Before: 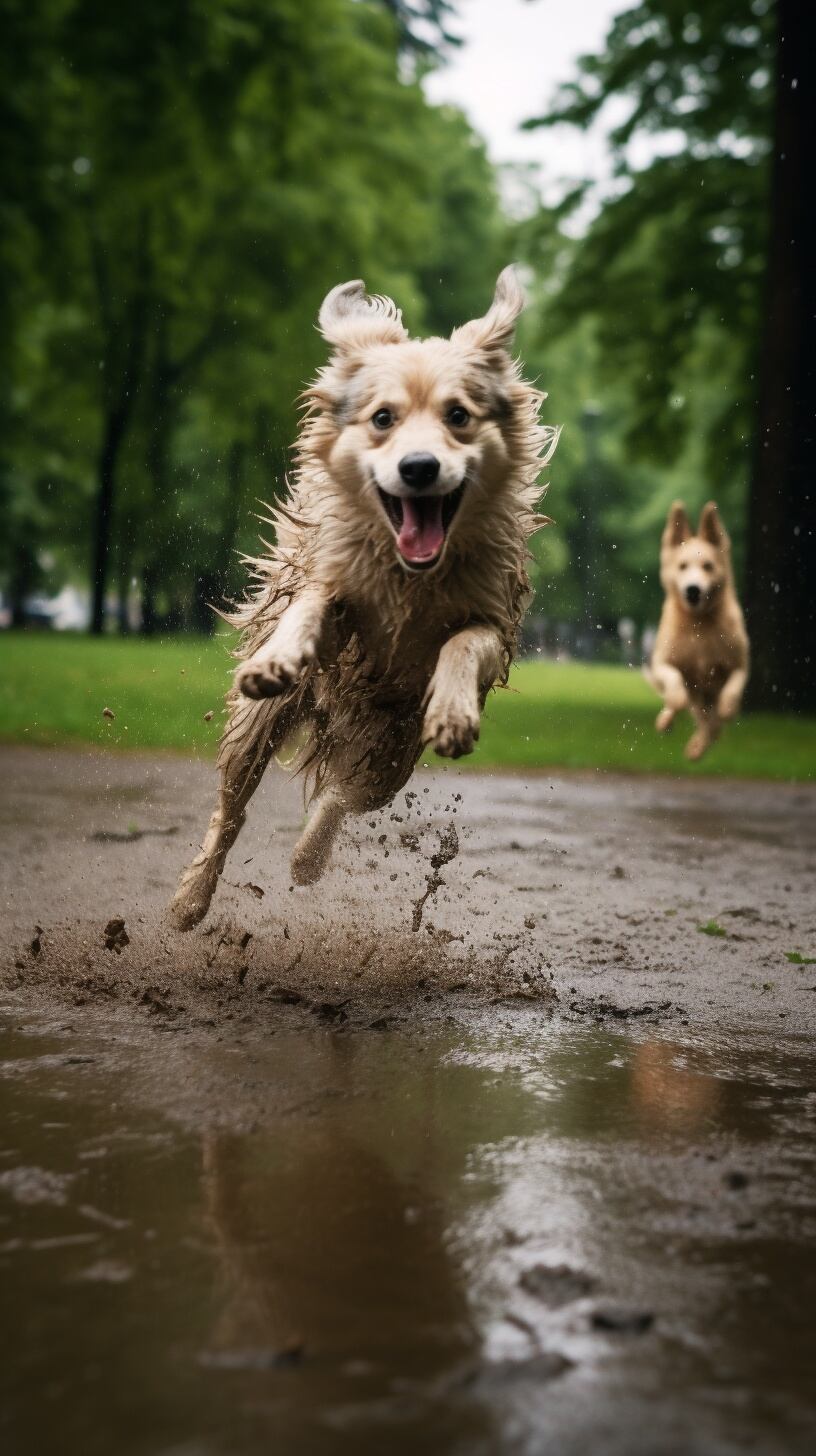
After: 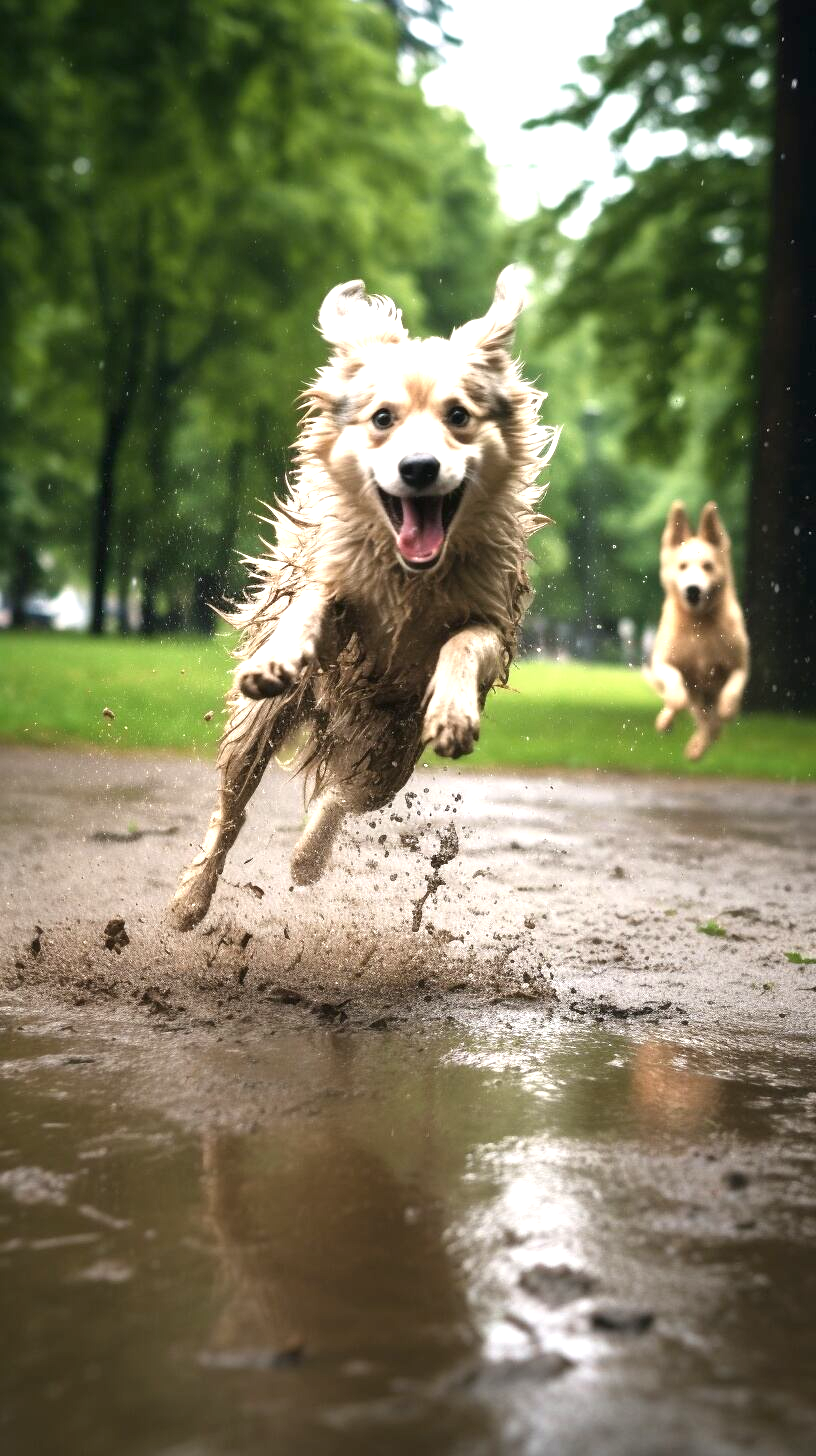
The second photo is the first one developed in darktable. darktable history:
exposure: black level correction 0, exposure 1.2 EV, compensate exposure bias true, compensate highlight preservation false
color zones: curves: ch1 [(0, 0.469) (0.001, 0.469) (0.12, 0.446) (0.248, 0.469) (0.5, 0.5) (0.748, 0.5) (0.999, 0.469) (1, 0.469)]
